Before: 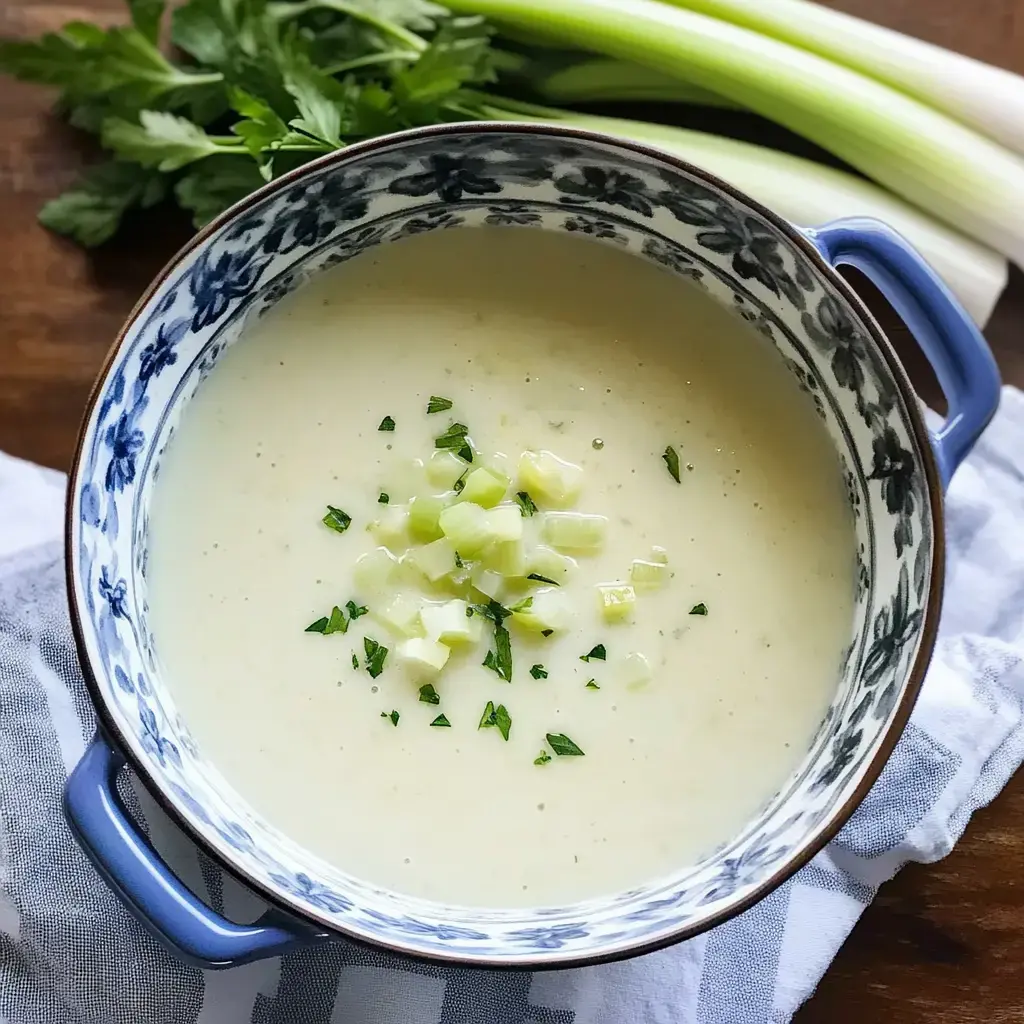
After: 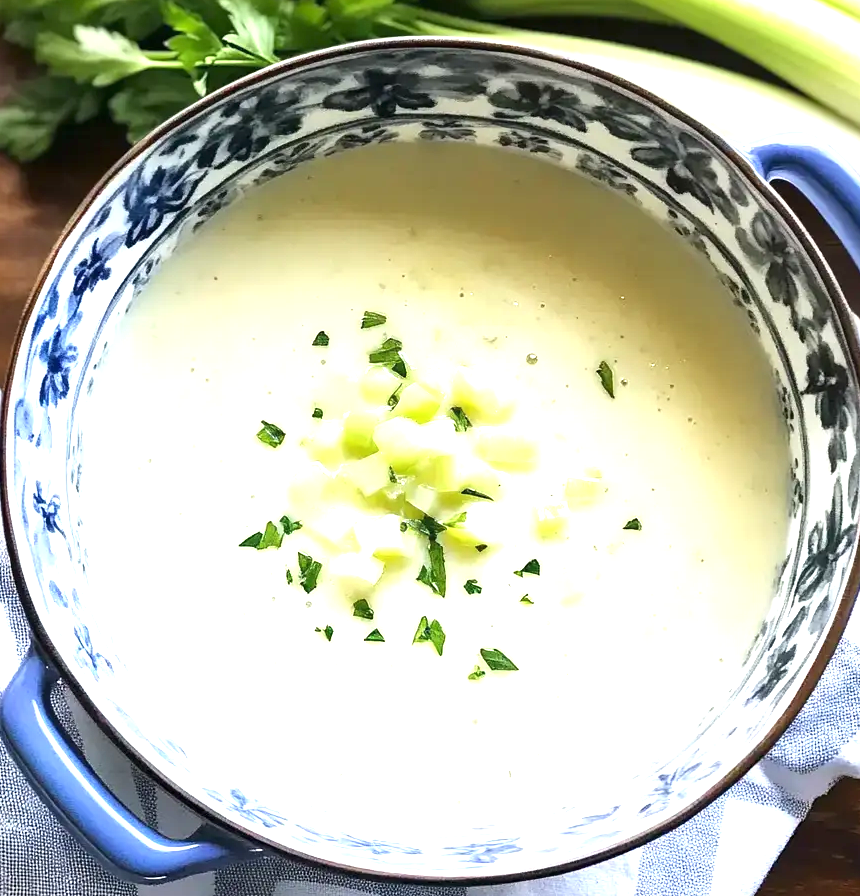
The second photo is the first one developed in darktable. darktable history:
crop: left 6.464%, top 8.303%, right 9.55%, bottom 4.108%
exposure: black level correction 0, exposure 1.101 EV, compensate highlight preservation false
